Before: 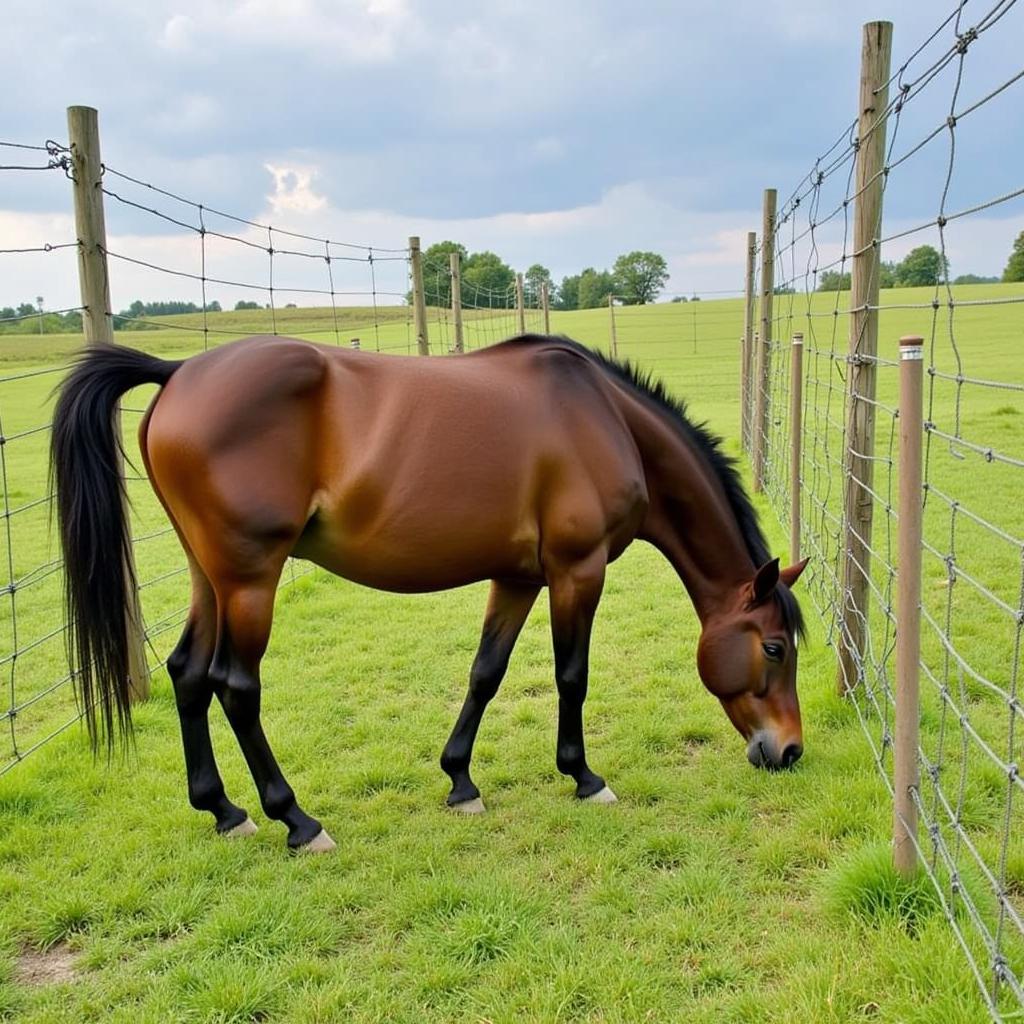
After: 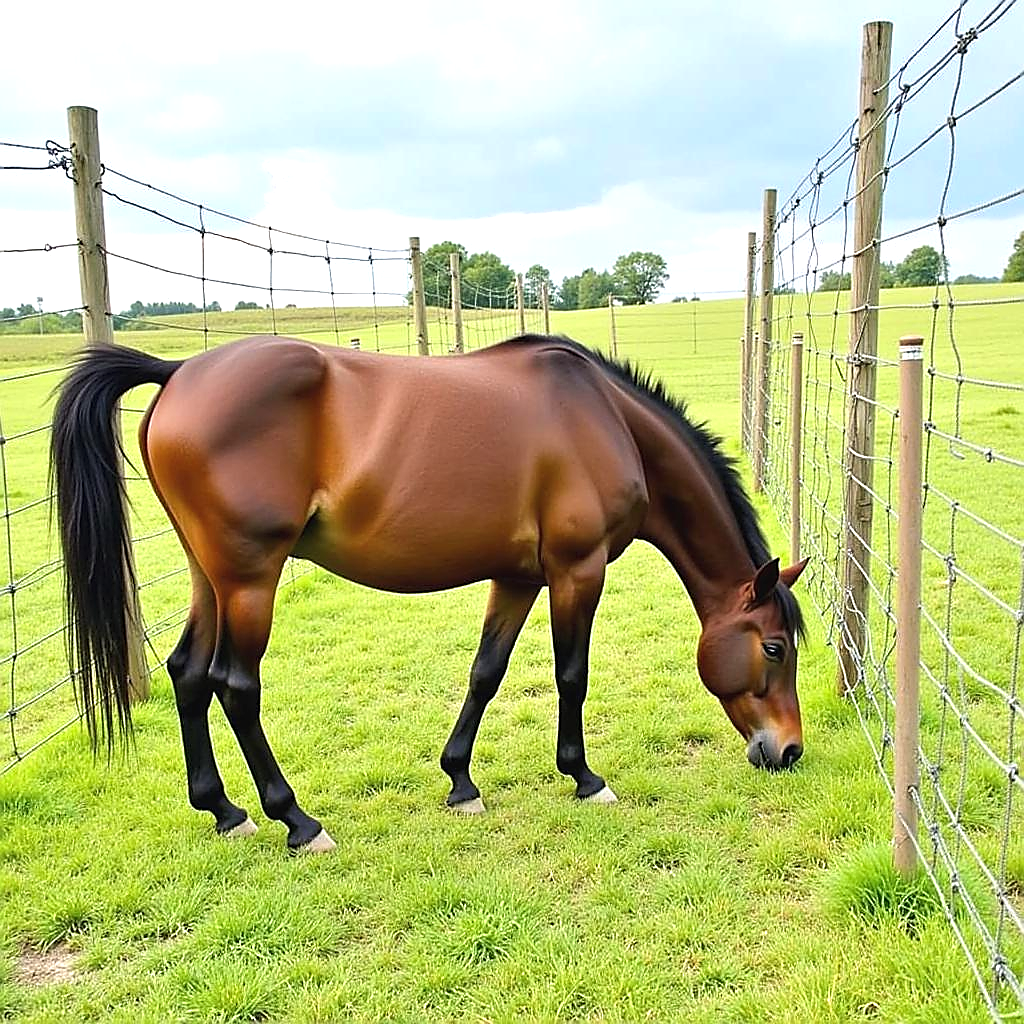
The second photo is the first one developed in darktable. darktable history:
exposure: black level correction -0.002, exposure 0.708 EV, compensate exposure bias true, compensate highlight preservation false
sharpen: radius 1.4, amount 1.25, threshold 0.7
